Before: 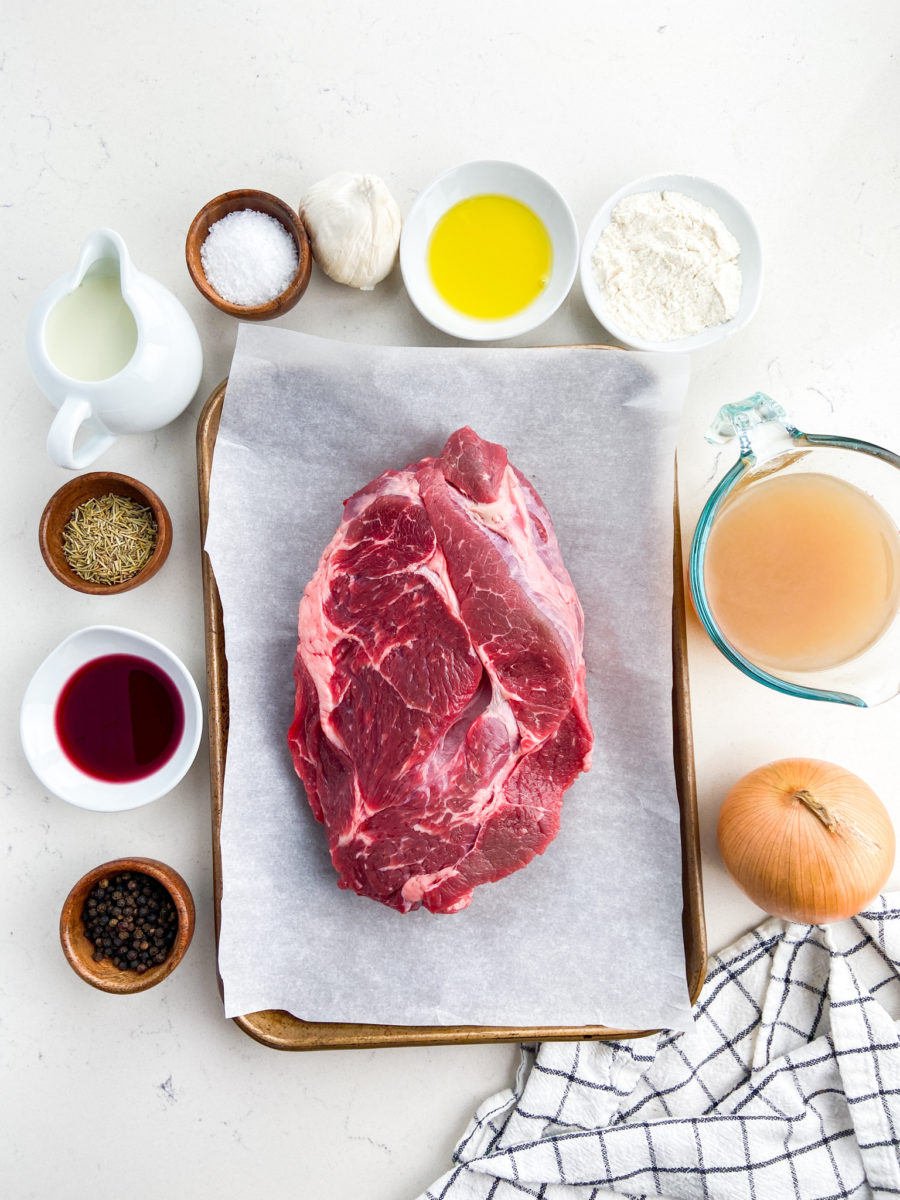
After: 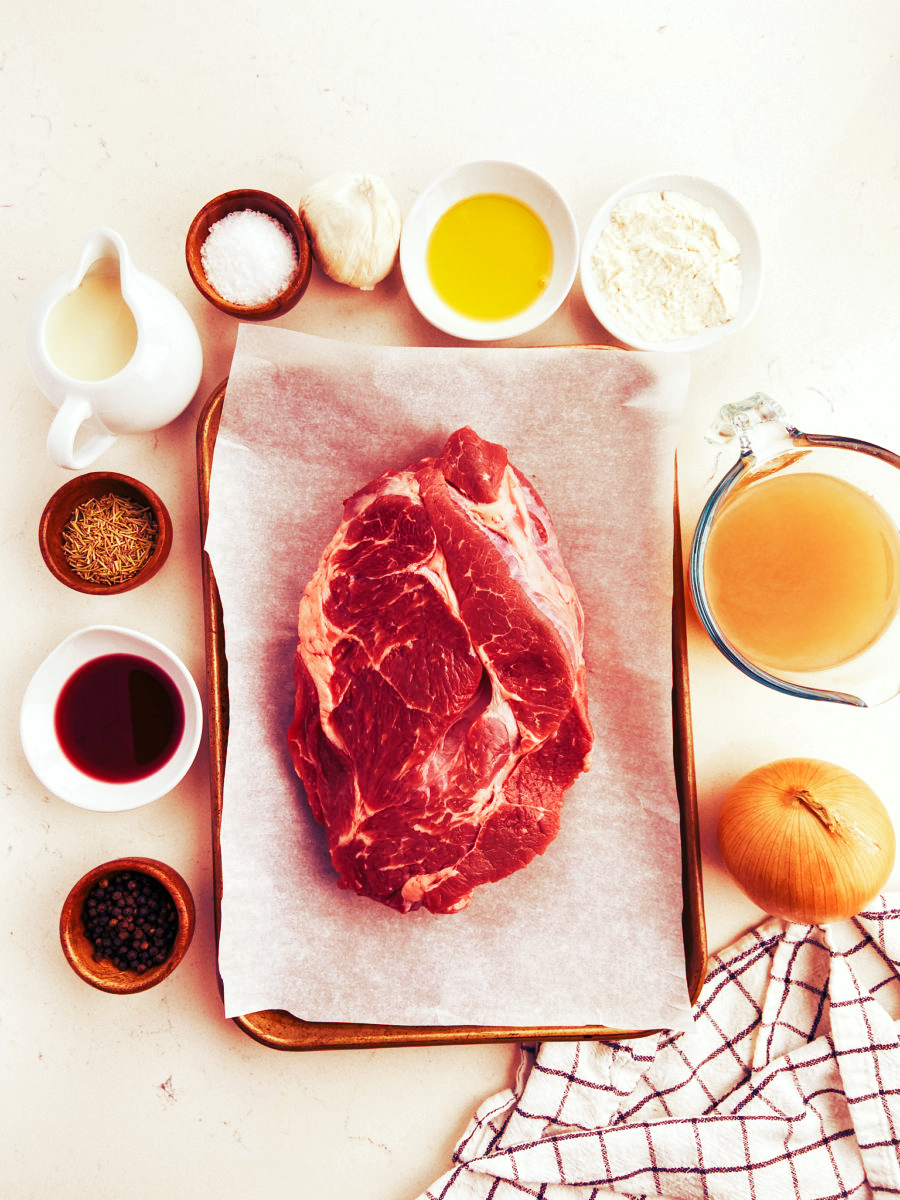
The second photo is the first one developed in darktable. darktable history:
tone curve: curves: ch0 [(0, 0) (0.003, 0.004) (0.011, 0.009) (0.025, 0.017) (0.044, 0.029) (0.069, 0.04) (0.1, 0.051) (0.136, 0.07) (0.177, 0.095) (0.224, 0.131) (0.277, 0.179) (0.335, 0.237) (0.399, 0.302) (0.468, 0.386) (0.543, 0.471) (0.623, 0.576) (0.709, 0.699) (0.801, 0.817) (0.898, 0.917) (1, 1)], preserve colors none
color look up table: target L [94.71, 93.91, 88.46, 89.55, 73.22, 69.31, 68.56, 63.42, 53.66, 47.33, 32.92, 27.1, 14.4, 200.2, 80.94, 71.82, 66.21, 62.59, 59.14, 54.84, 54.27, 52.22, 40.11, 32.46, 29.29, 11.87, 0.225, 99.8, 87.73, 77.63, 77.26, 73.73, 66.12, 65.42, 55.2, 53.37, 42.71, 52.97, 55.06, 48.22, 43.16, 28.33, 27.1, 16.04, 14.64, 70.53, 70.71, 50.72, 31.7], target a [-9.998, -16.48, -7.326, -41.4, -41.89, -22.16, 4.884, 6.819, -39.2, 30.99, -15.97, -28.26, -10.9, 0, 16.42, 19.97, 38.83, 32.79, 59.04, 50.71, 53.26, 40.13, 50.45, 28.53, 19.98, 24.57, -0.286, -2.119, 17.01, 12.07, 32.19, 10.77, 57.13, 33.69, 41.87, 52.14, 39.91, 59.6, 66.74, 52.05, 54.36, 22.98, 41.48, 24.56, 41.92, -18.14, -1.147, 26.19, 3.62], target b [49.84, 9.521, 70.13, 56.38, 18.71, 53.11, 48, 27.71, 33.62, 28.27, -9.966, 31.32, -13.74, 0, 22.86, 44.28, 45.82, 55.41, 27.46, 37.56, 49.16, 21.23, 32.52, 1.241, 40.16, 15.97, -0.102, 2.414, -13.68, -26.66, -26.63, 15.53, -31.36, 10.19, -5.383, 17.18, -80.62, 4.963, -49.62, -27.46, 11.51, -51.81, -20.32, -45.27, -56.89, -32.27, -13.64, -46.23, -33.59], num patches 49
